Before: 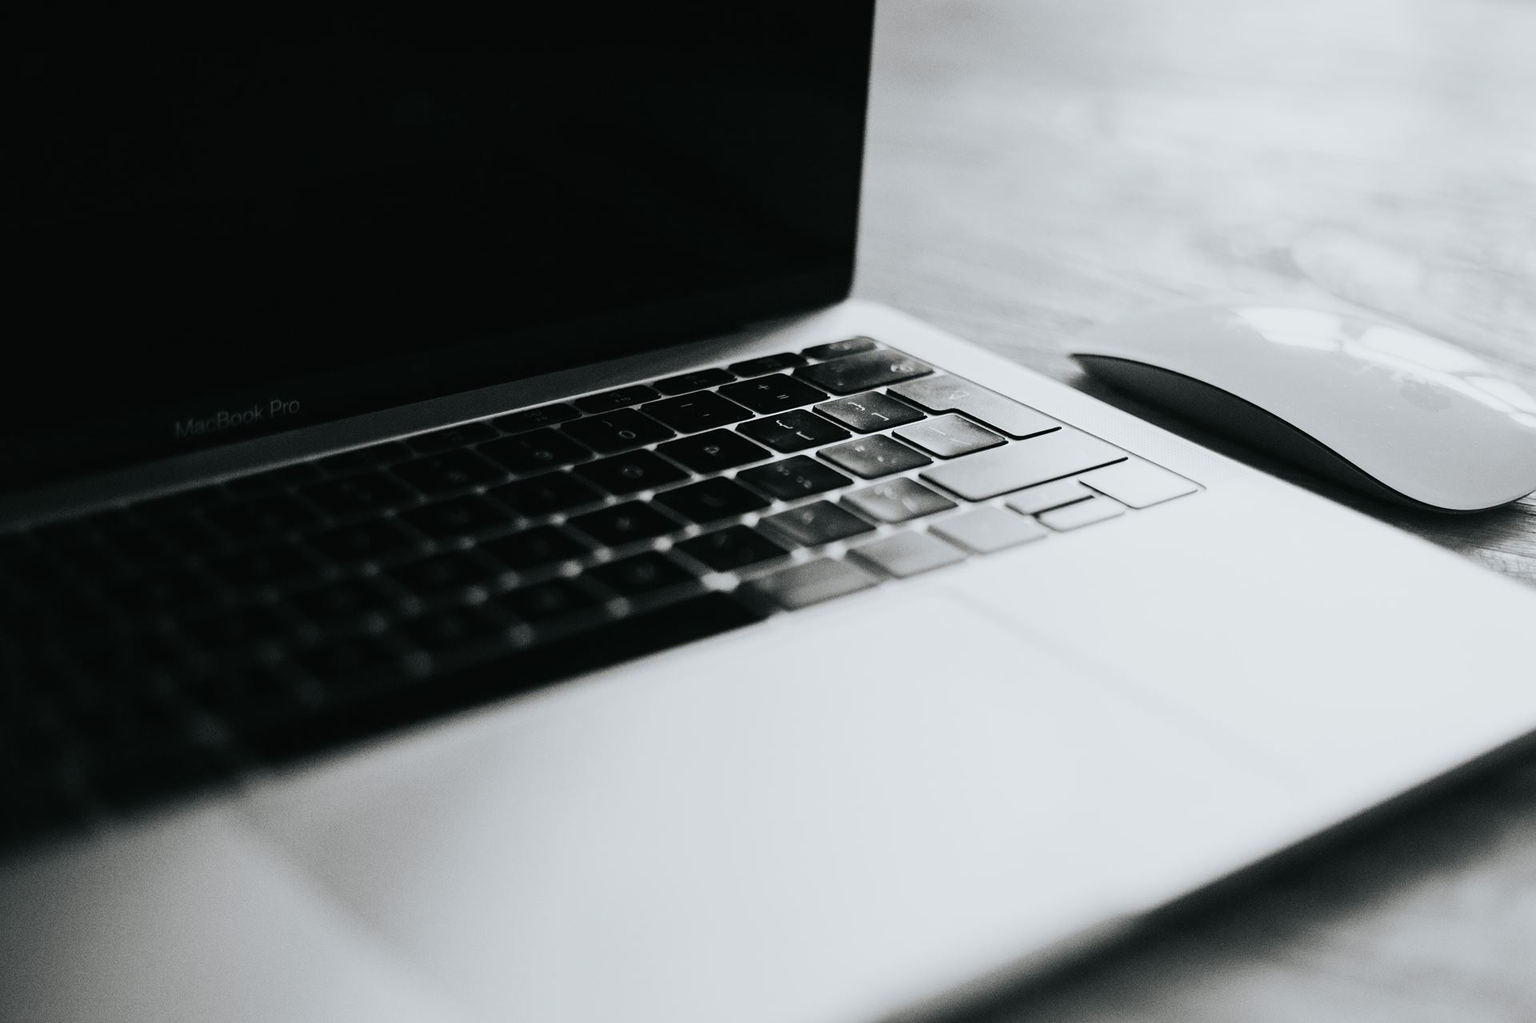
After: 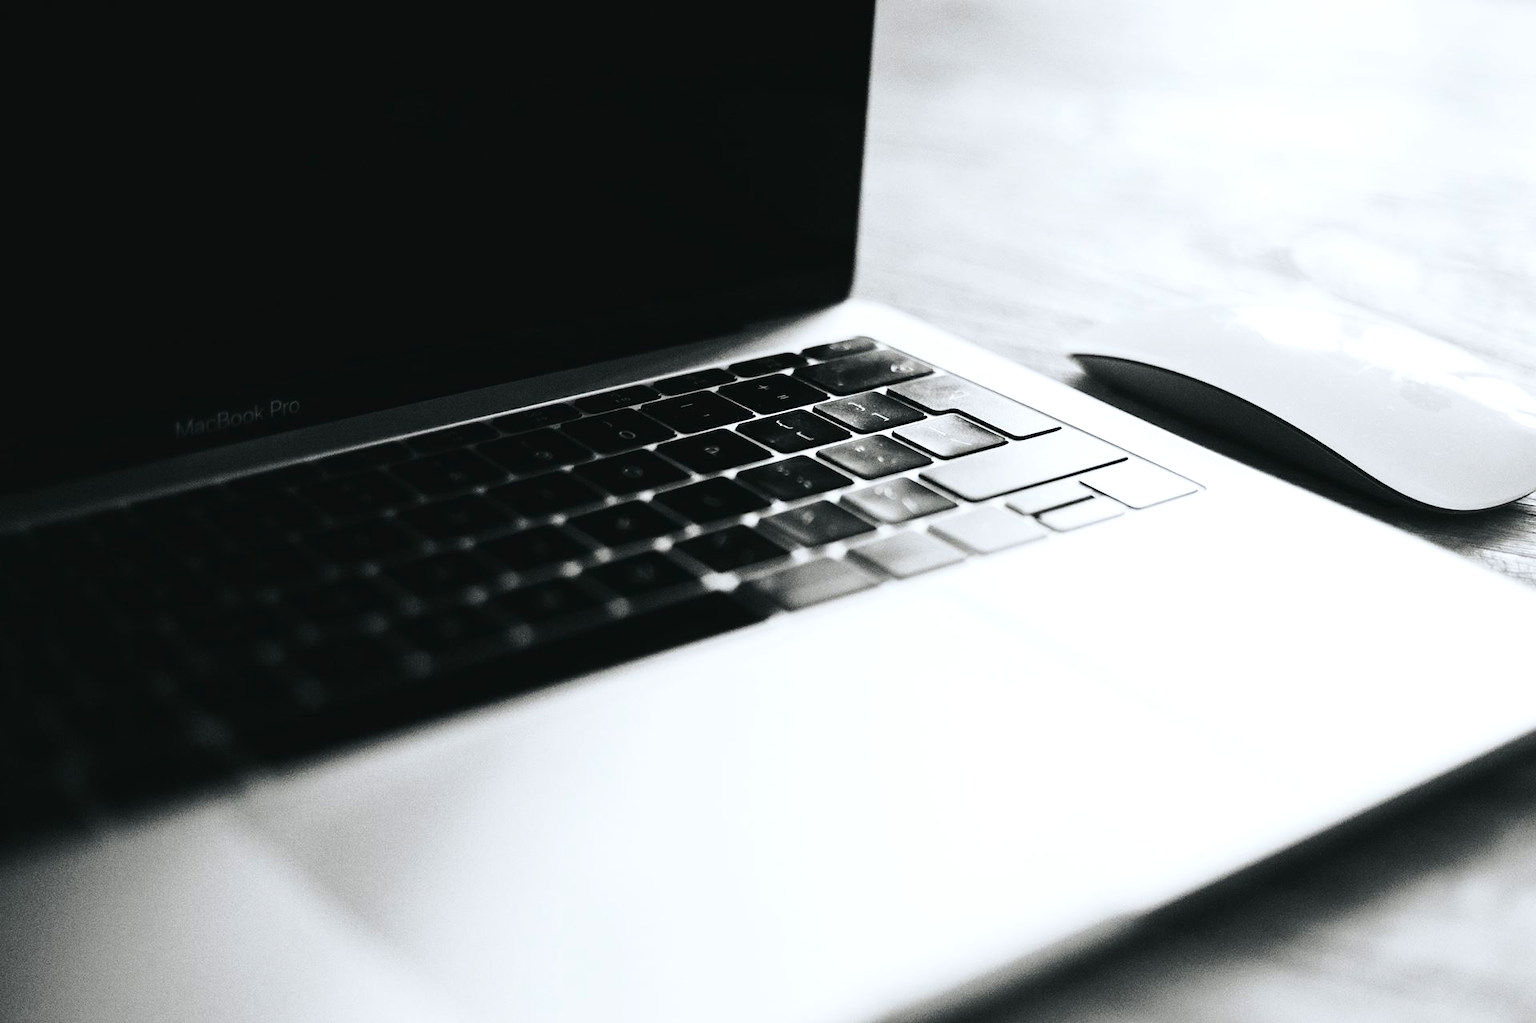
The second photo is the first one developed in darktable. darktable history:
exposure: exposure 0.498 EV, compensate highlight preservation false
tone curve: curves: ch0 [(0, 0.021) (0.059, 0.053) (0.212, 0.18) (0.337, 0.304) (0.495, 0.505) (0.725, 0.731) (0.89, 0.919) (1, 1)]; ch1 [(0, 0) (0.094, 0.081) (0.285, 0.299) (0.403, 0.436) (0.479, 0.475) (0.54, 0.55) (0.615, 0.637) (0.683, 0.688) (1, 1)]; ch2 [(0, 0) (0.257, 0.217) (0.434, 0.434) (0.498, 0.507) (0.527, 0.542) (0.597, 0.587) (0.658, 0.595) (1, 1)]
